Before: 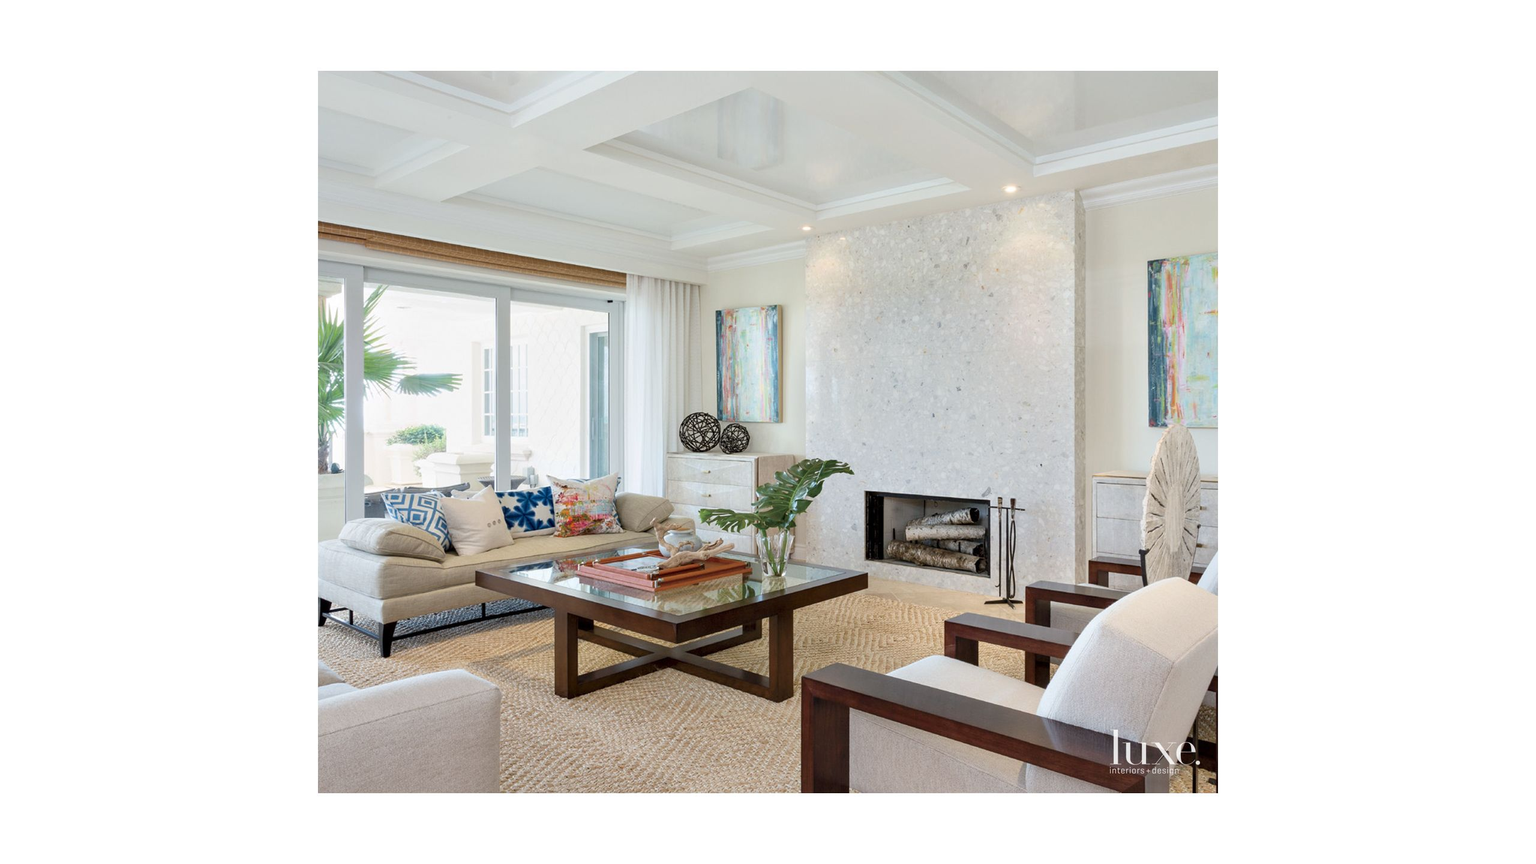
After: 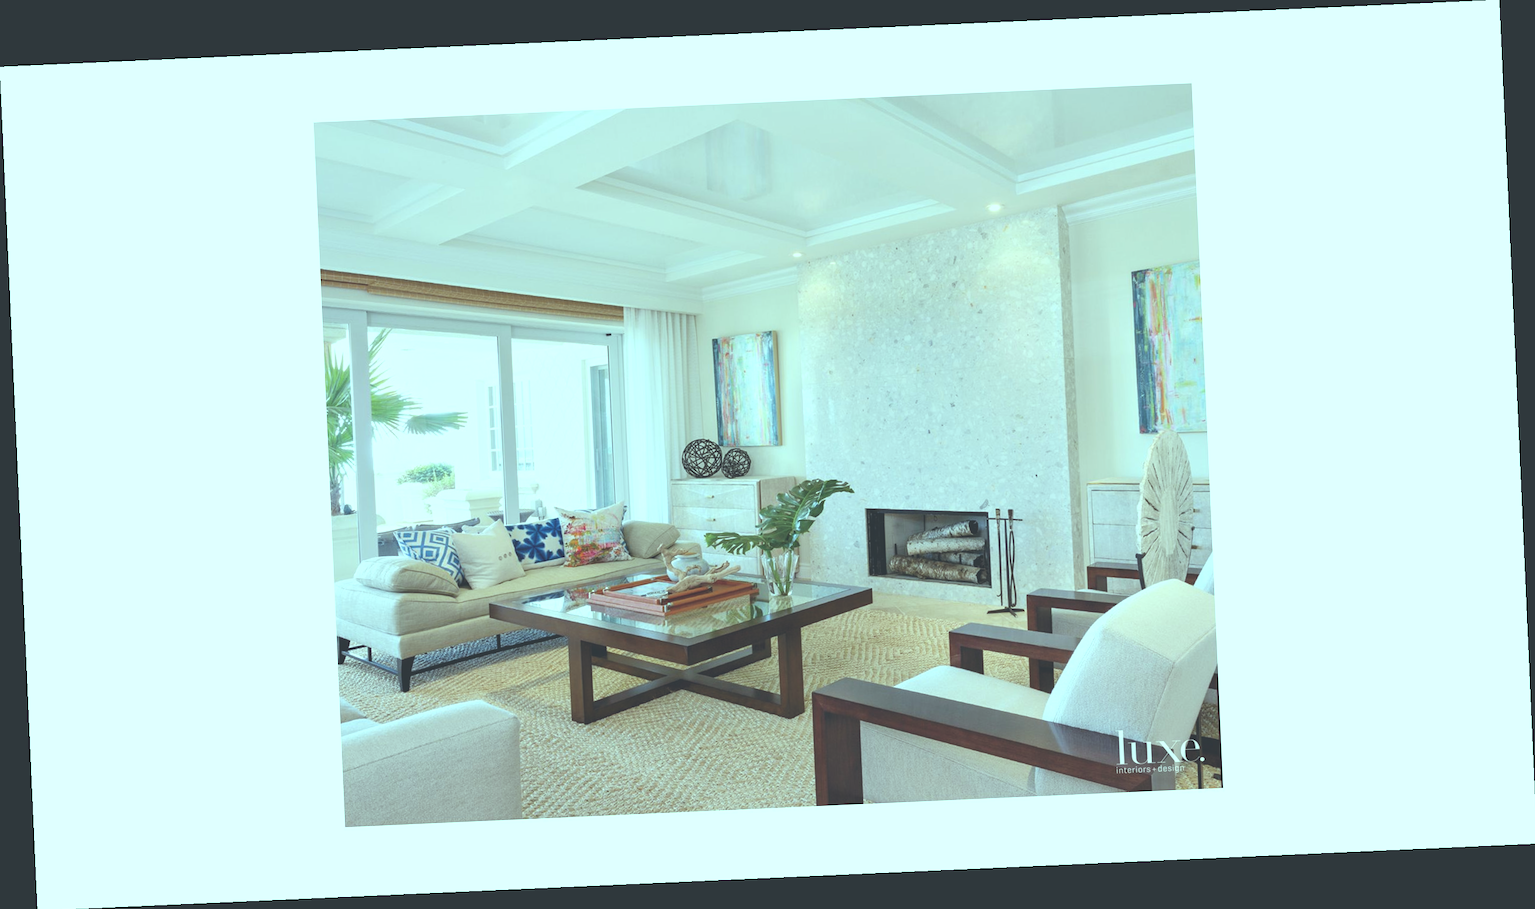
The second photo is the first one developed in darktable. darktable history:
color balance: mode lift, gamma, gain (sRGB), lift [0.997, 0.979, 1.021, 1.011], gamma [1, 1.084, 0.916, 0.998], gain [1, 0.87, 1.13, 1.101], contrast 4.55%, contrast fulcrum 38.24%, output saturation 104.09%
exposure: black level correction -0.028, compensate highlight preservation false
levels: levels [0, 0.478, 1]
rotate and perspective: rotation -2.56°, automatic cropping off
